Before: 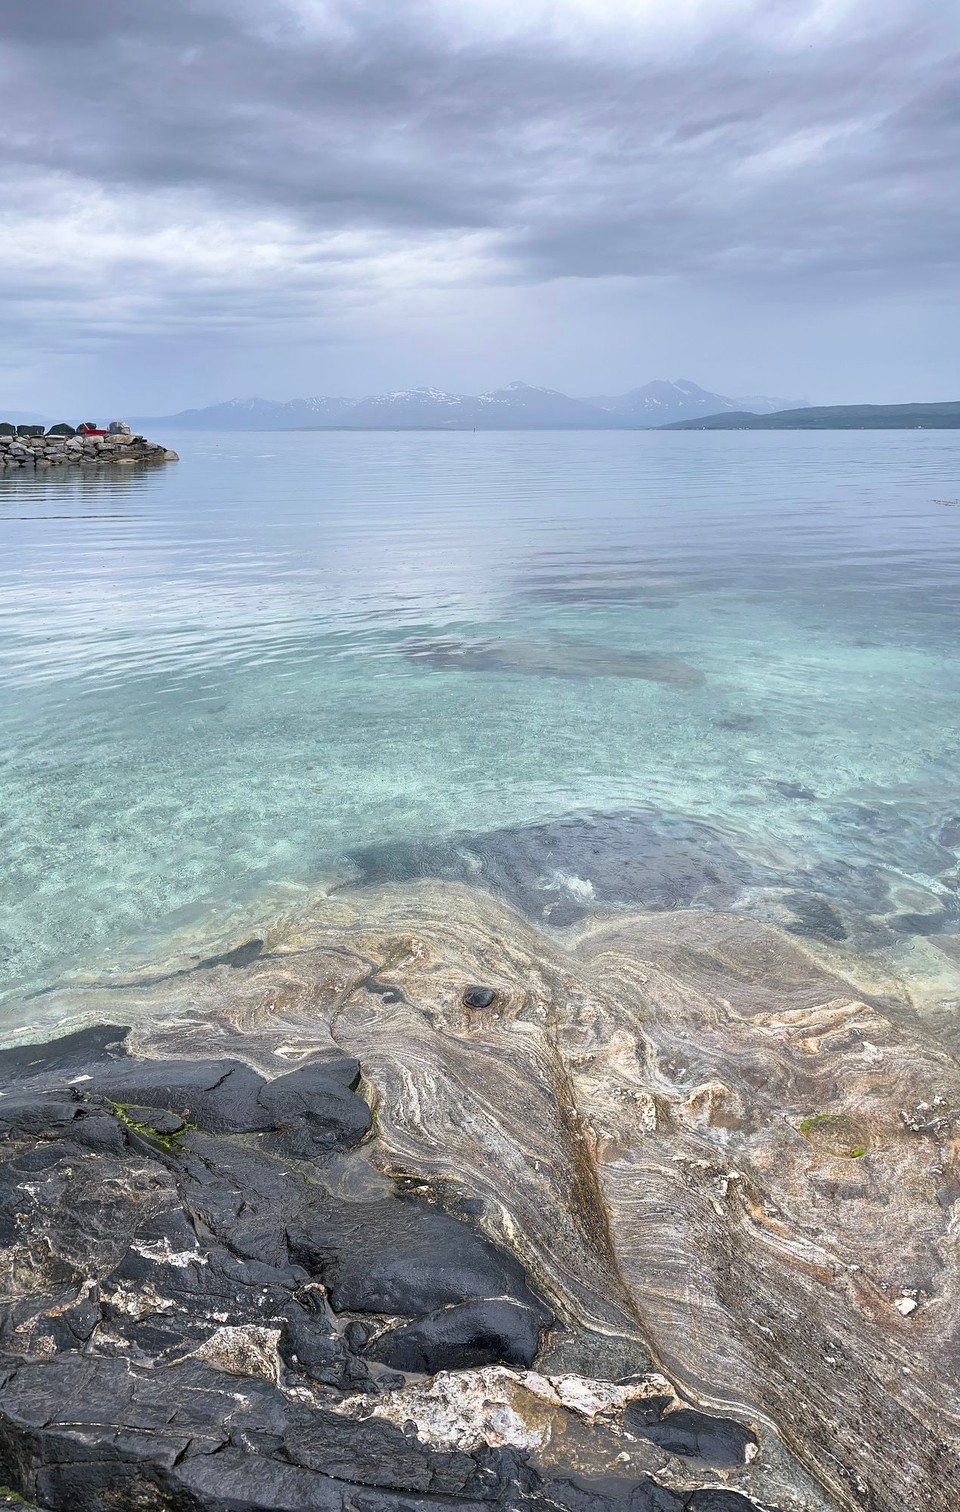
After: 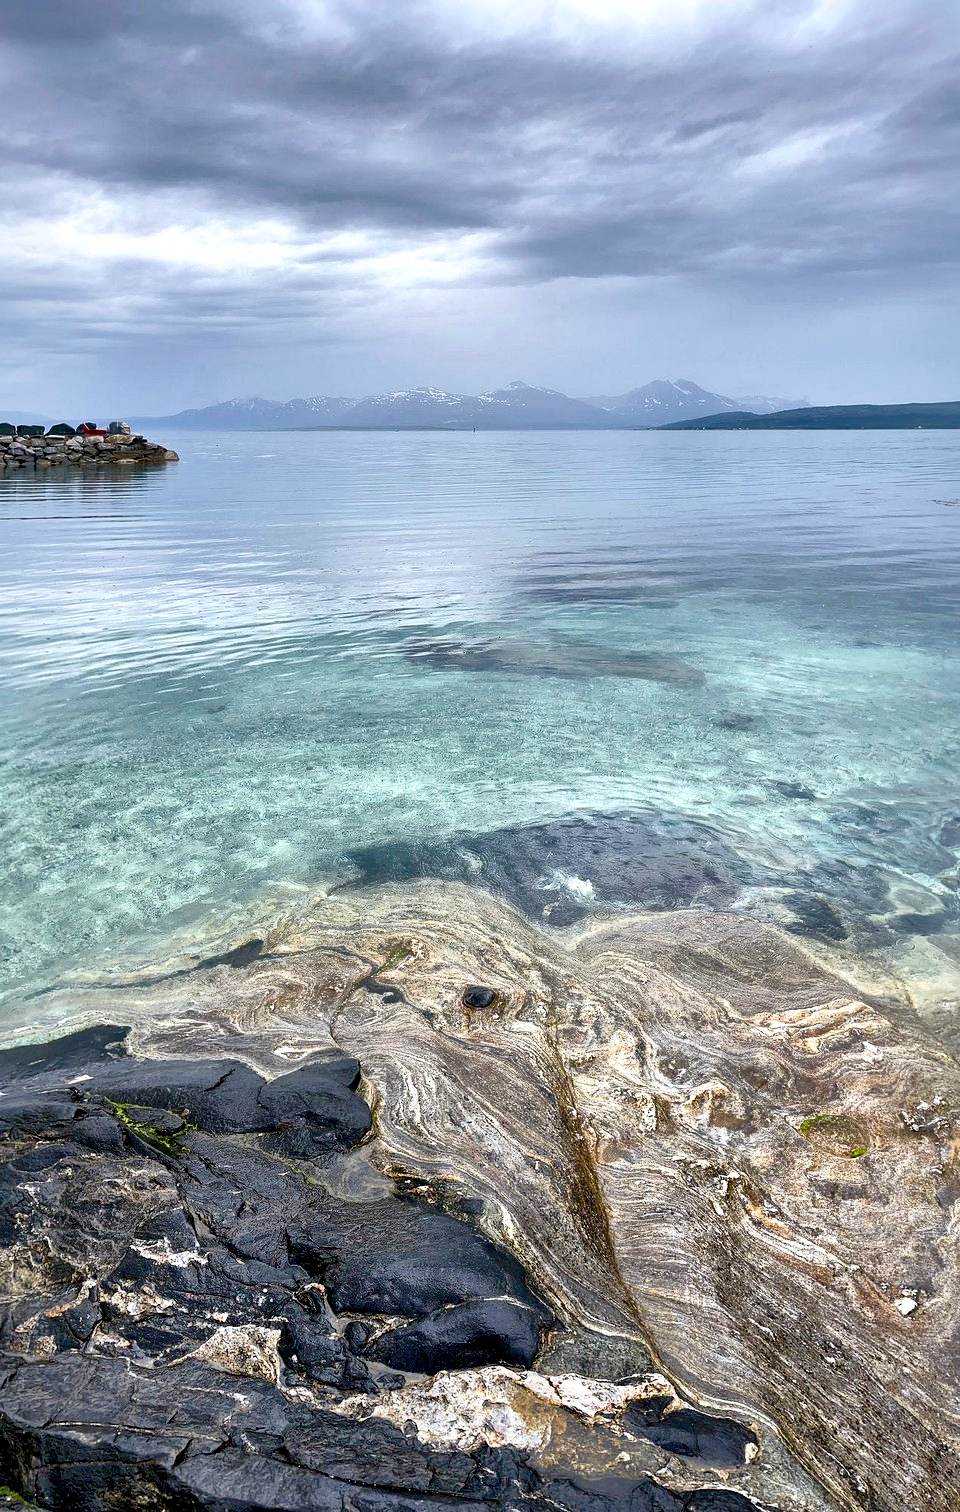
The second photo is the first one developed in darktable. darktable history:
color balance rgb: global offset › luminance -1.437%, perceptual saturation grading › global saturation 20%, perceptual saturation grading › highlights -25.656%, perceptual saturation grading › shadows 25.597%, global vibrance 20.84%
local contrast: mode bilateral grid, contrast 69, coarseness 74, detail 180%, midtone range 0.2
